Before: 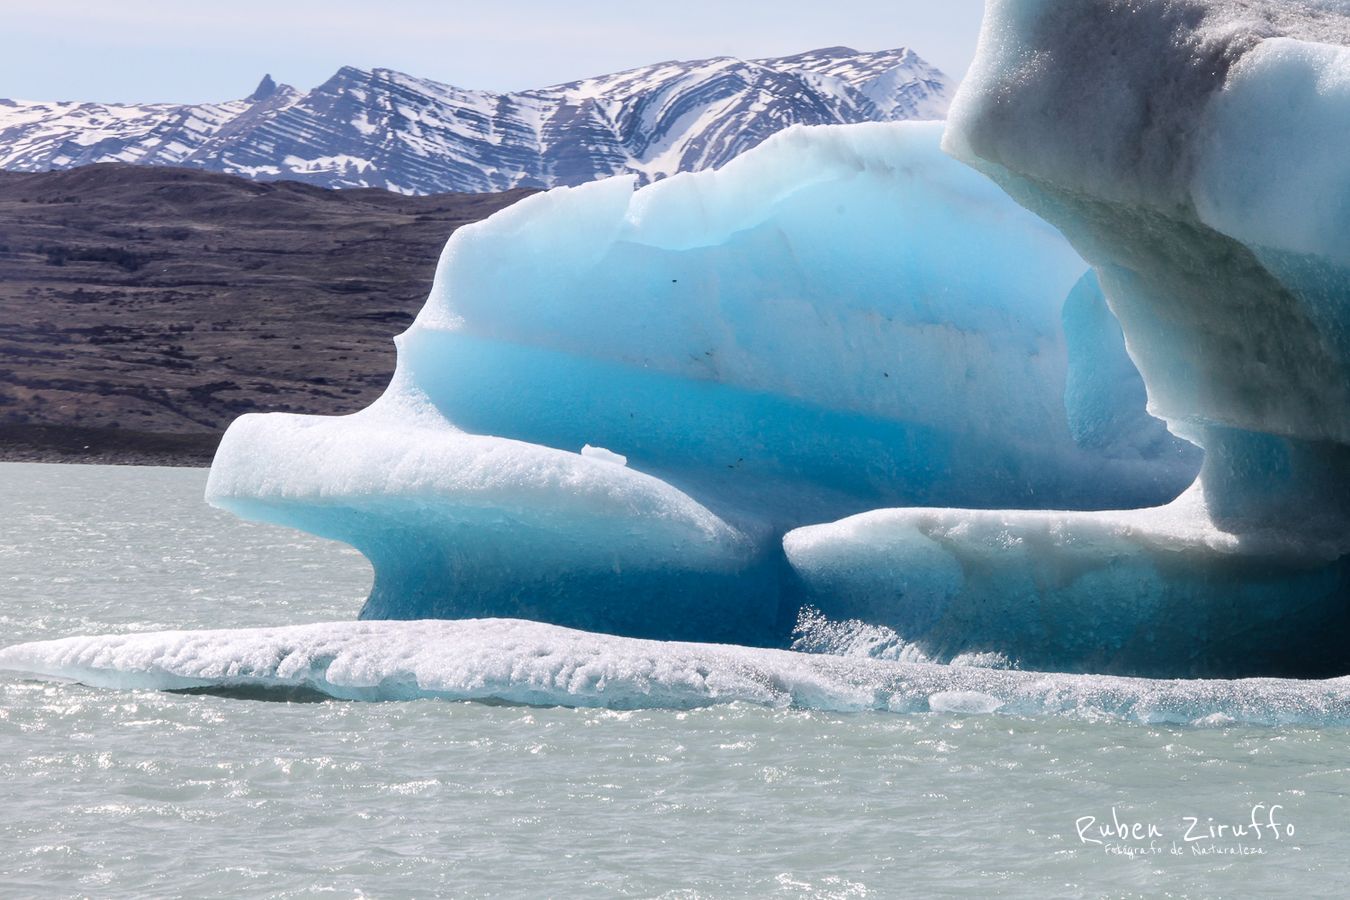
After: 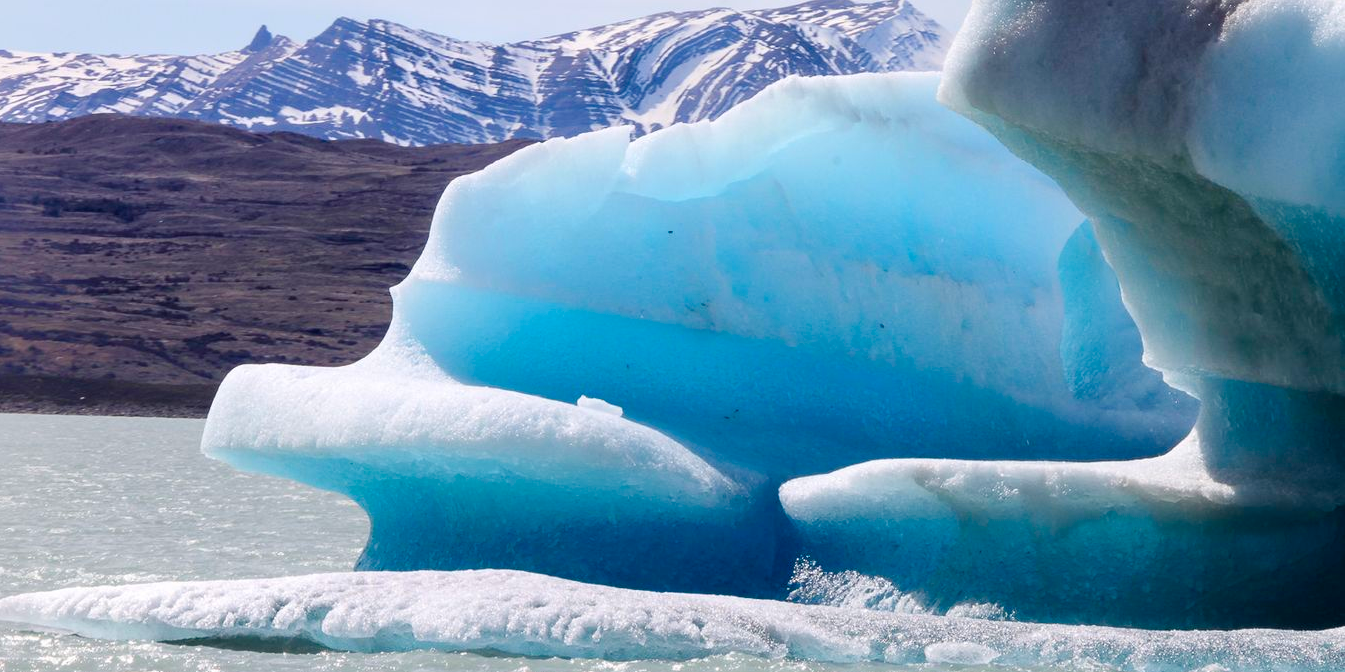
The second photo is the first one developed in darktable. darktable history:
crop: left 0.338%, top 5.492%, bottom 19.799%
color balance rgb: white fulcrum 0.064 EV, linear chroma grading › global chroma 2.822%, perceptual saturation grading › global saturation 35.041%, perceptual saturation grading › highlights -29.946%, perceptual saturation grading › shadows 35.719%, global vibrance 20%
